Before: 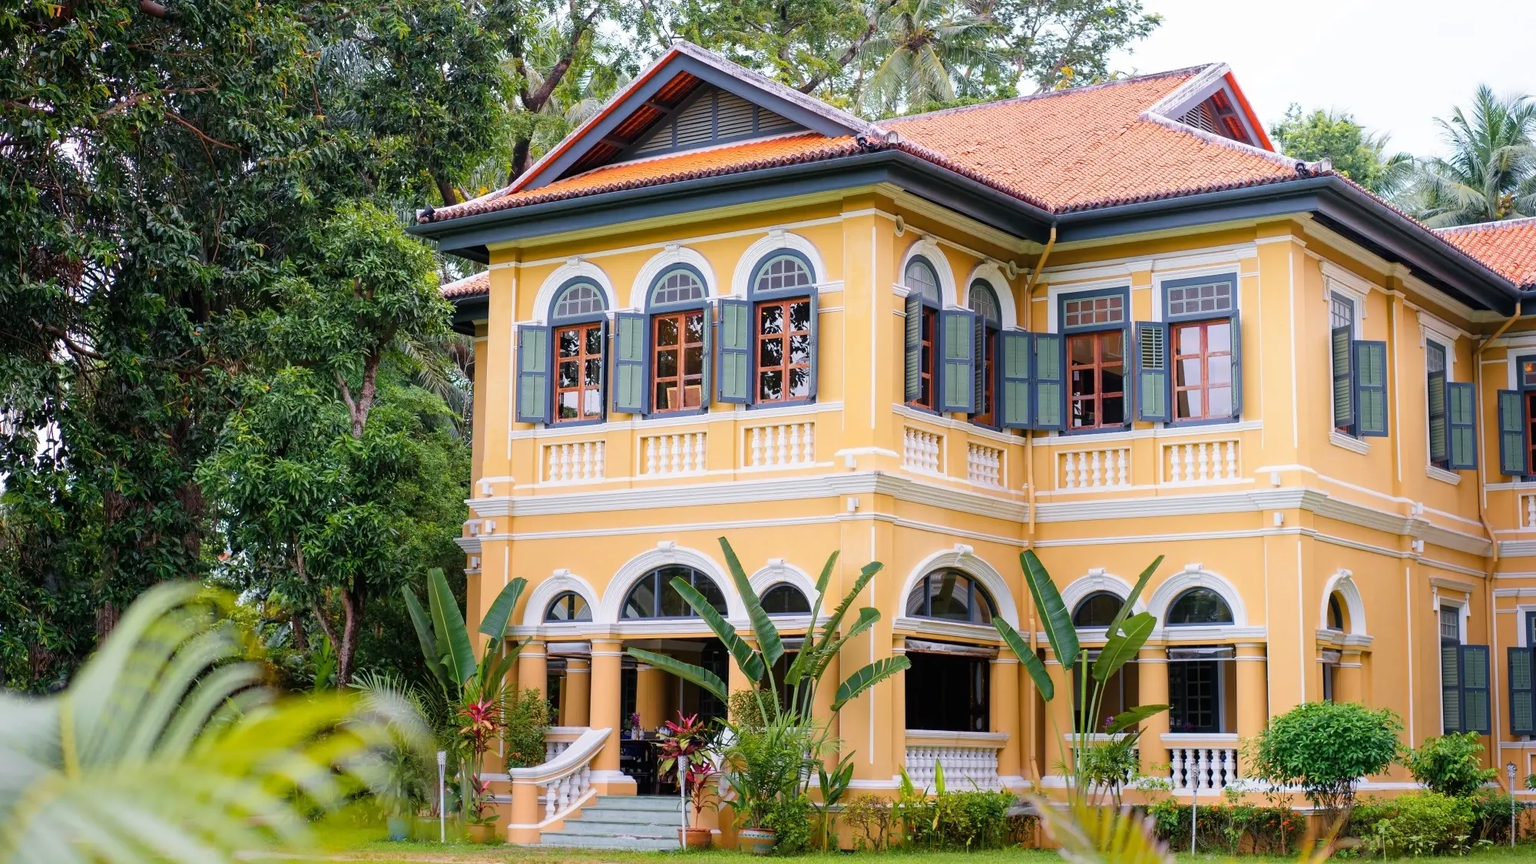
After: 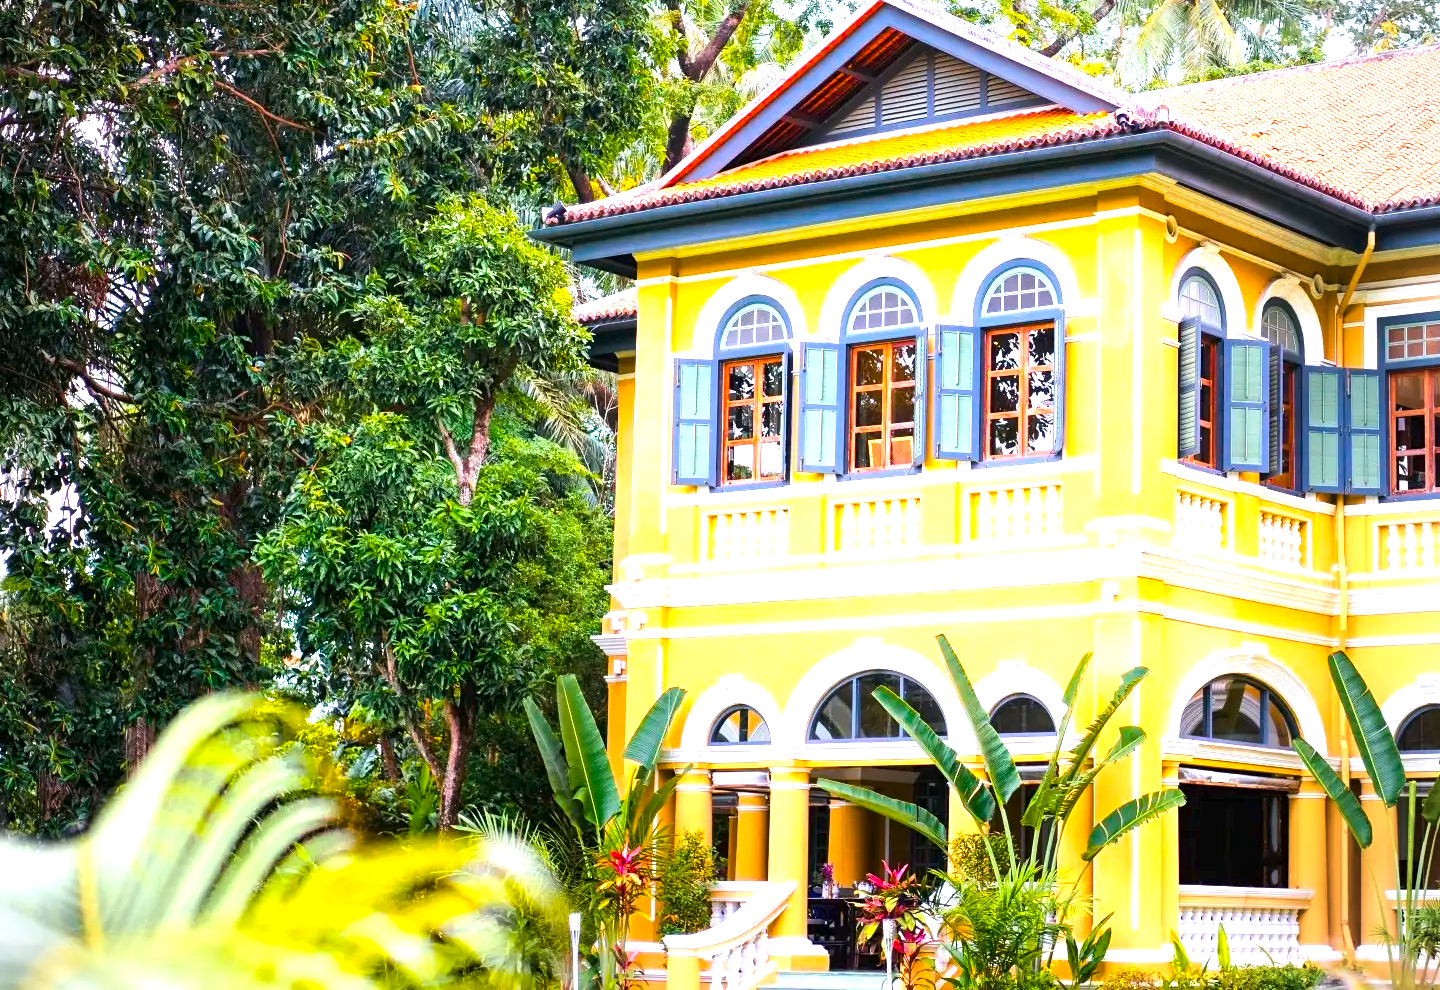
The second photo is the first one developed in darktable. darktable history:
crop: top 5.803%, right 27.864%, bottom 5.804%
vignetting: fall-off radius 60.92%
exposure: exposure 1.137 EV, compensate highlight preservation false
tone equalizer: -8 EV -0.417 EV, -7 EV -0.389 EV, -6 EV -0.333 EV, -5 EV -0.222 EV, -3 EV 0.222 EV, -2 EV 0.333 EV, -1 EV 0.389 EV, +0 EV 0.417 EV, edges refinement/feathering 500, mask exposure compensation -1.57 EV, preserve details no
color balance rgb: perceptual saturation grading › global saturation 40%, global vibrance 15%
local contrast: mode bilateral grid, contrast 100, coarseness 100, detail 91%, midtone range 0.2
